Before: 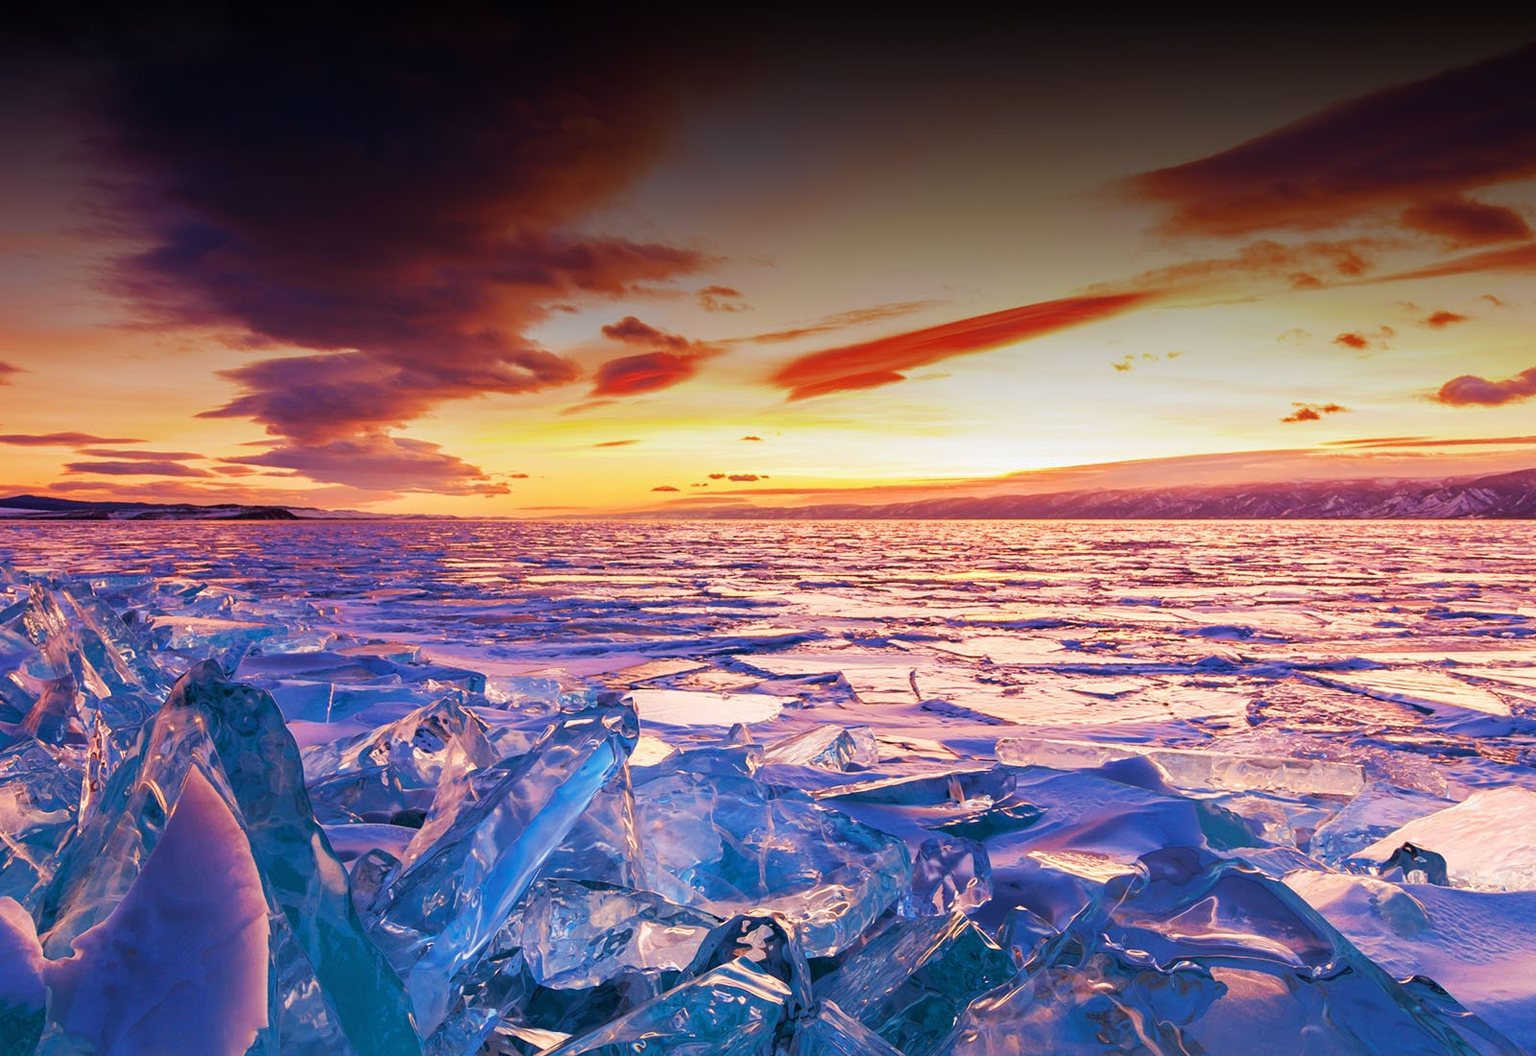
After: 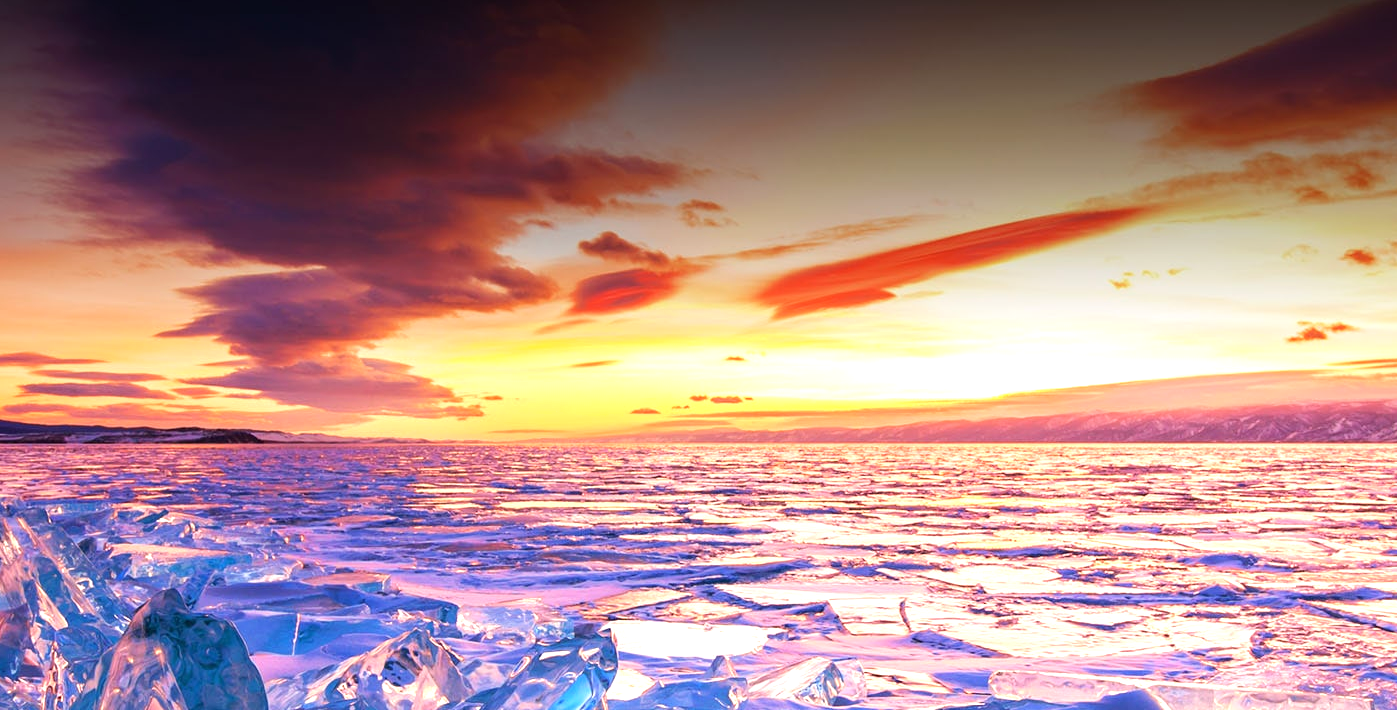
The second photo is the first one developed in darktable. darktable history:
exposure: exposure 0.935 EV, compensate highlight preservation false
crop: left 3.015%, top 8.969%, right 9.647%, bottom 26.457%
shadows and highlights: radius 93.07, shadows -14.46, white point adjustment 0.23, highlights 31.48, compress 48.23%, highlights color adjustment 52.79%, soften with gaussian
rotate and perspective: automatic cropping original format, crop left 0, crop top 0
graduated density: rotation 5.63°, offset 76.9
